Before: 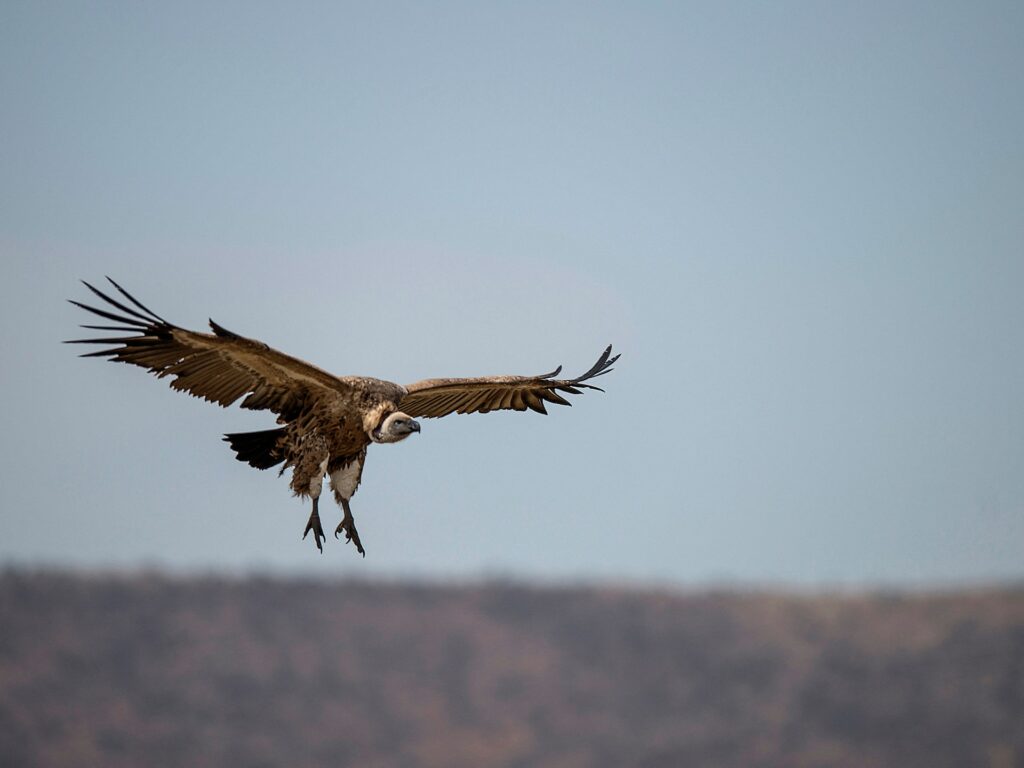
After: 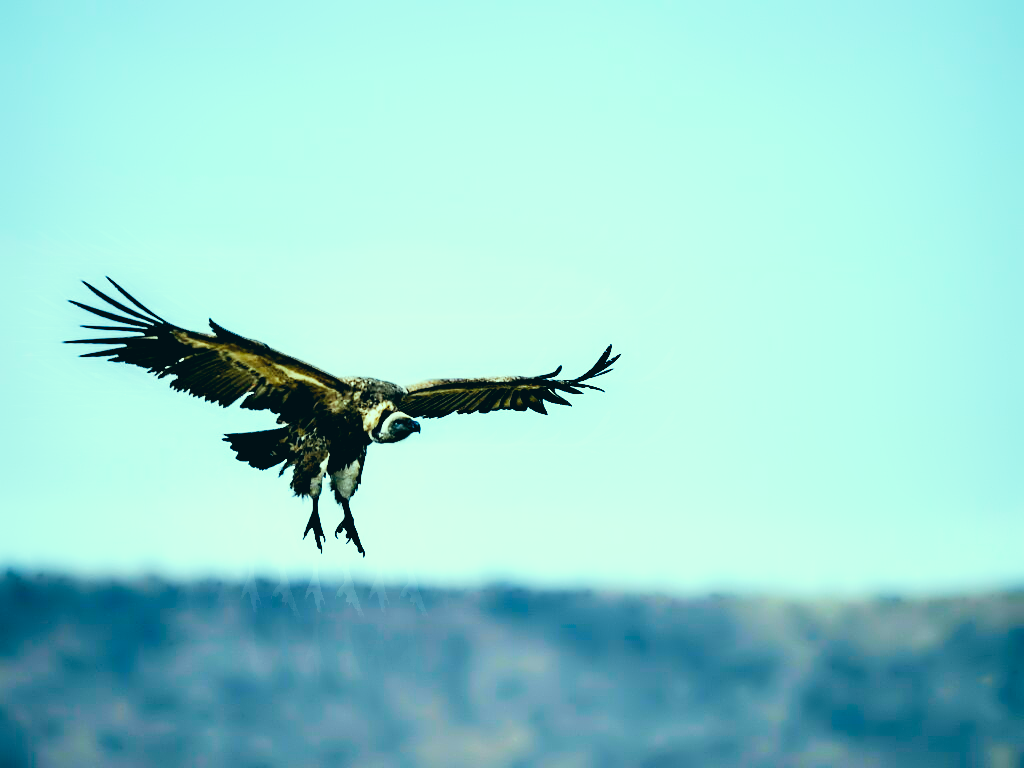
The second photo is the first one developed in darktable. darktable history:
contrast equalizer: y [[0.783, 0.666, 0.575, 0.77, 0.556, 0.501], [0.5 ×6], [0.5 ×6], [0, 0.02, 0.272, 0.399, 0.062, 0], [0 ×6]]
contrast brightness saturation: contrast 0.03, brightness 0.06, saturation 0.13
exposure: black level correction 0.004, exposure 0.014 EV, compensate highlight preservation false
color correction: highlights a* -20.08, highlights b* 9.8, shadows a* -20.4, shadows b* -10.76
base curve: curves: ch0 [(0, 0) (0.007, 0.004) (0.027, 0.03) (0.046, 0.07) (0.207, 0.54) (0.442, 0.872) (0.673, 0.972) (1, 1)], preserve colors none
white balance: red 0.924, blue 1.095
